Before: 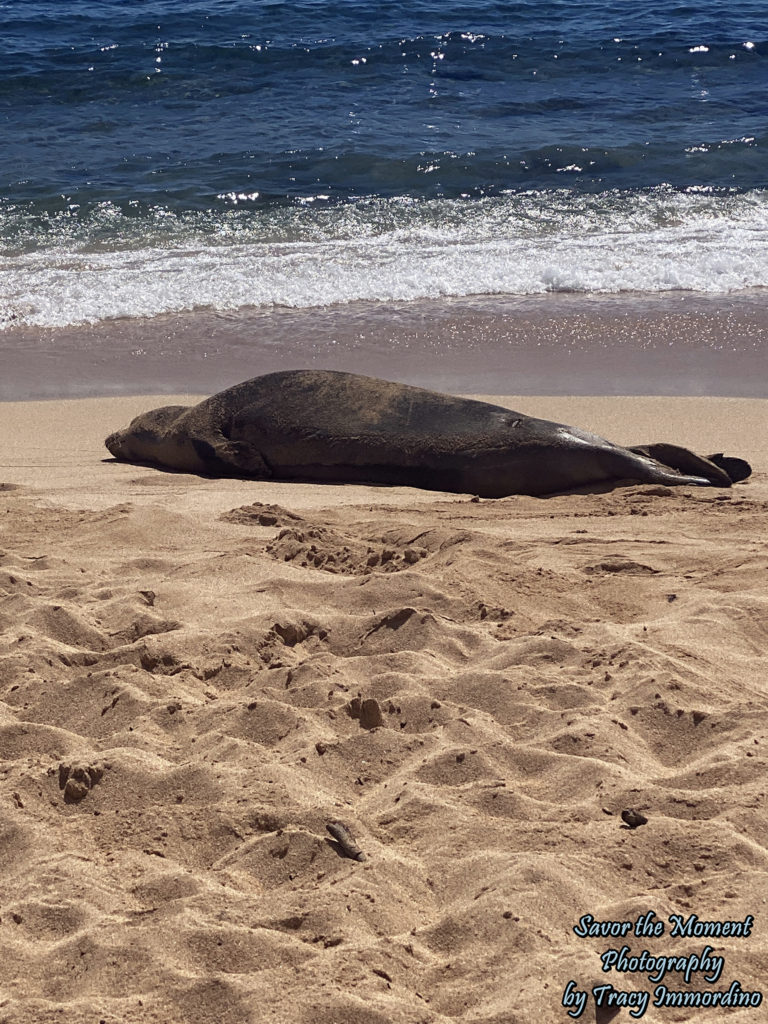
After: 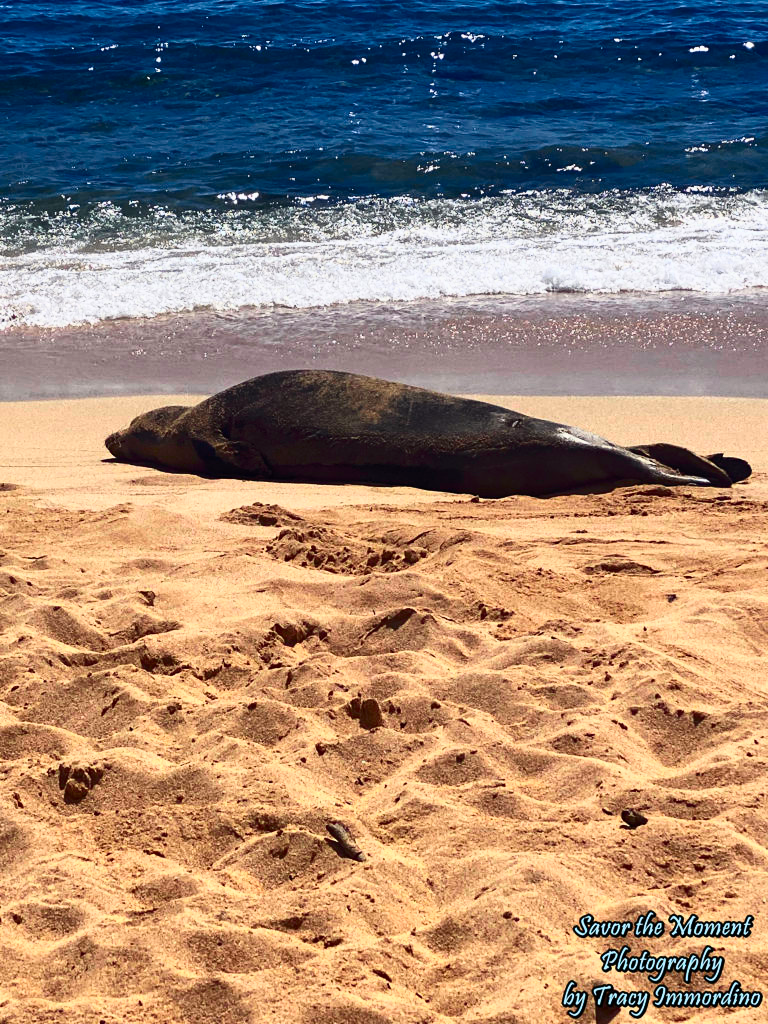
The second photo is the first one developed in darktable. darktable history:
tone curve: curves: ch0 [(0, 0) (0.187, 0.12) (0.384, 0.363) (0.577, 0.681) (0.735, 0.881) (0.864, 0.959) (1, 0.987)]; ch1 [(0, 0) (0.402, 0.36) (0.476, 0.466) (0.501, 0.501) (0.518, 0.514) (0.564, 0.614) (0.614, 0.664) (0.741, 0.829) (1, 1)]; ch2 [(0, 0) (0.429, 0.387) (0.483, 0.481) (0.503, 0.501) (0.522, 0.533) (0.564, 0.605) (0.615, 0.697) (0.702, 0.774) (1, 0.895)], color space Lab, independent channels, preserve colors none
